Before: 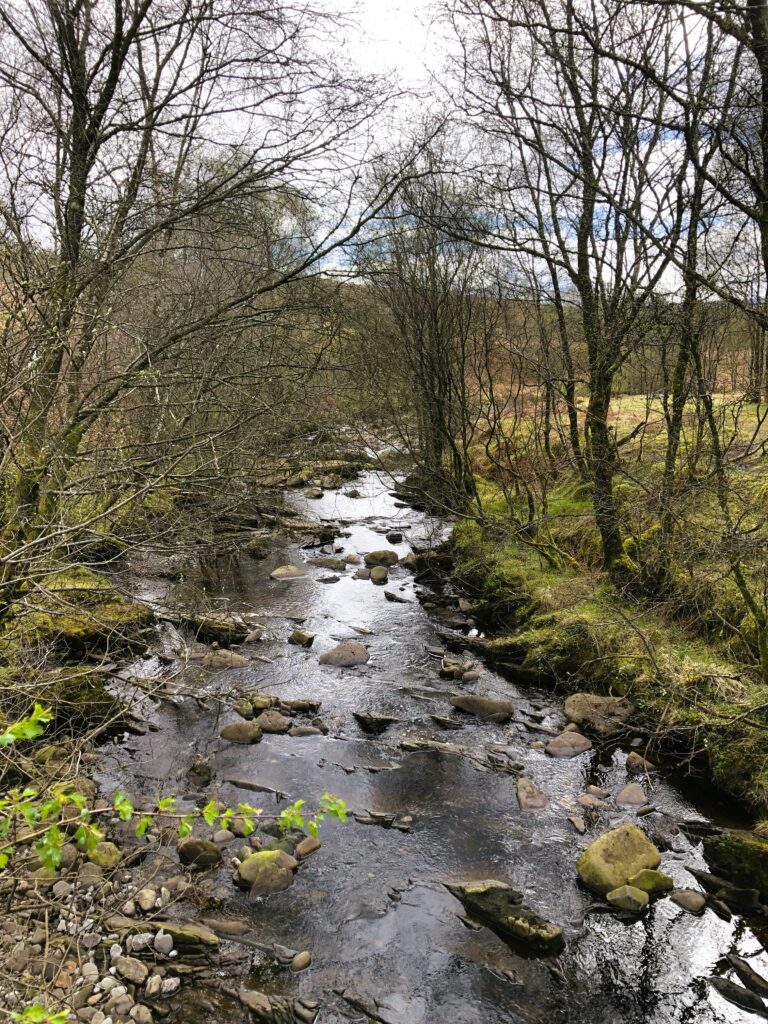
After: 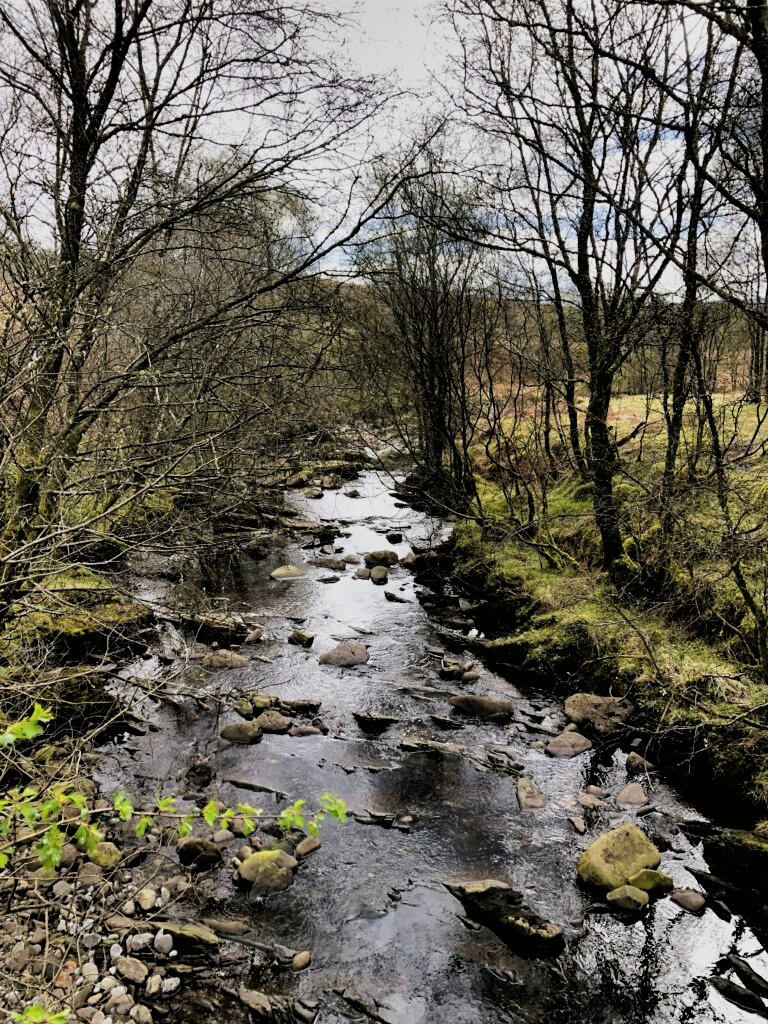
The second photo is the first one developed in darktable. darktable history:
shadows and highlights: shadows 20.91, highlights -82.73, soften with gaussian
filmic rgb: black relative exposure -5 EV, hardness 2.88, contrast 1.4, highlights saturation mix -30%
